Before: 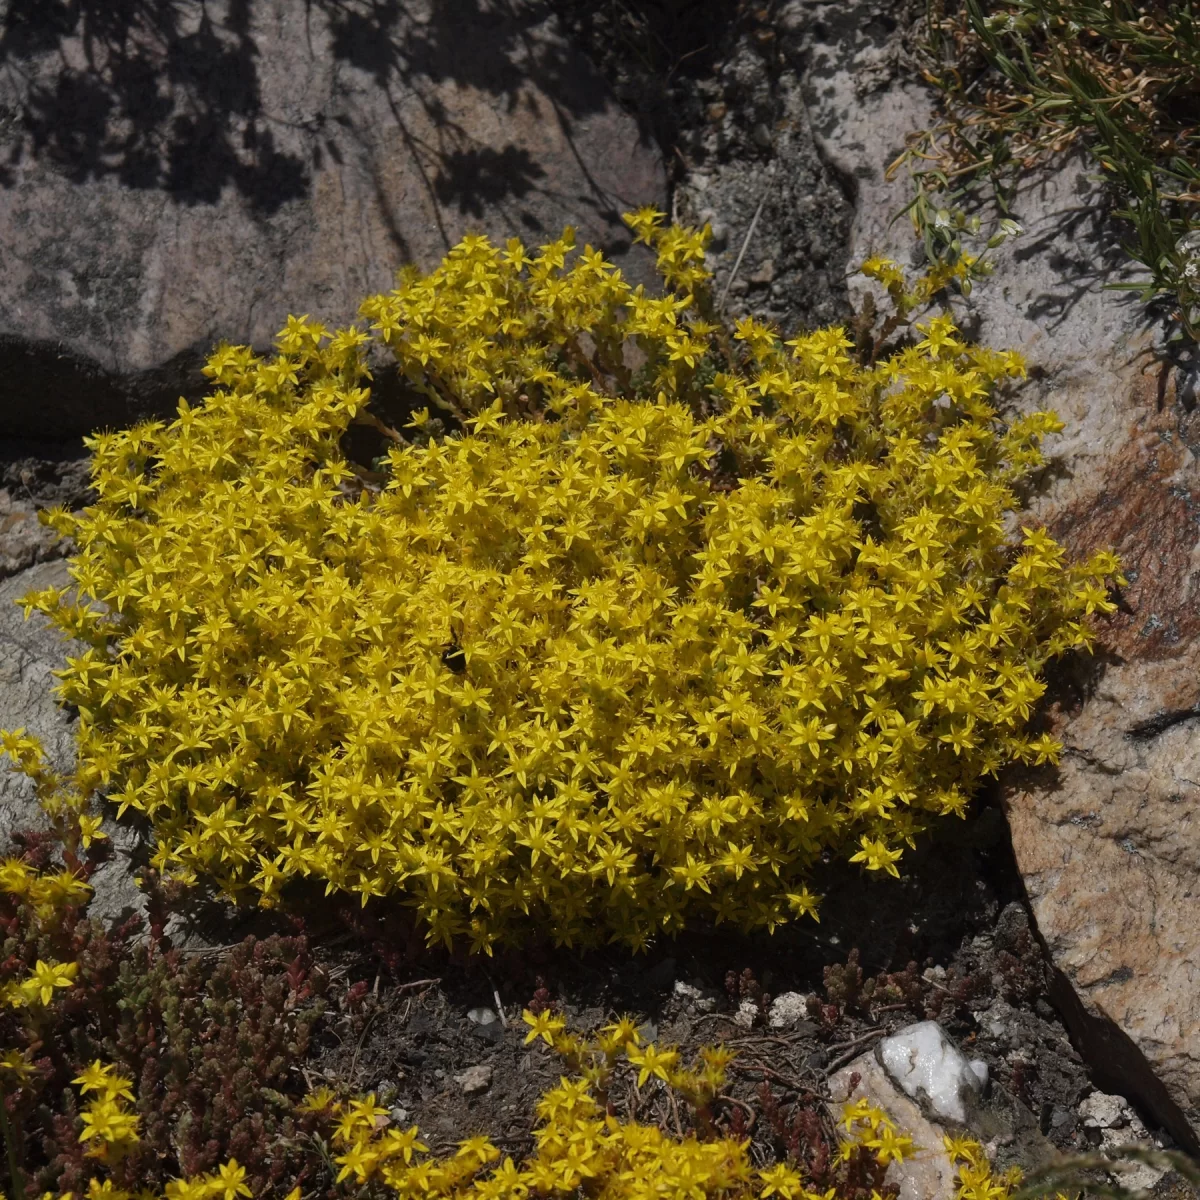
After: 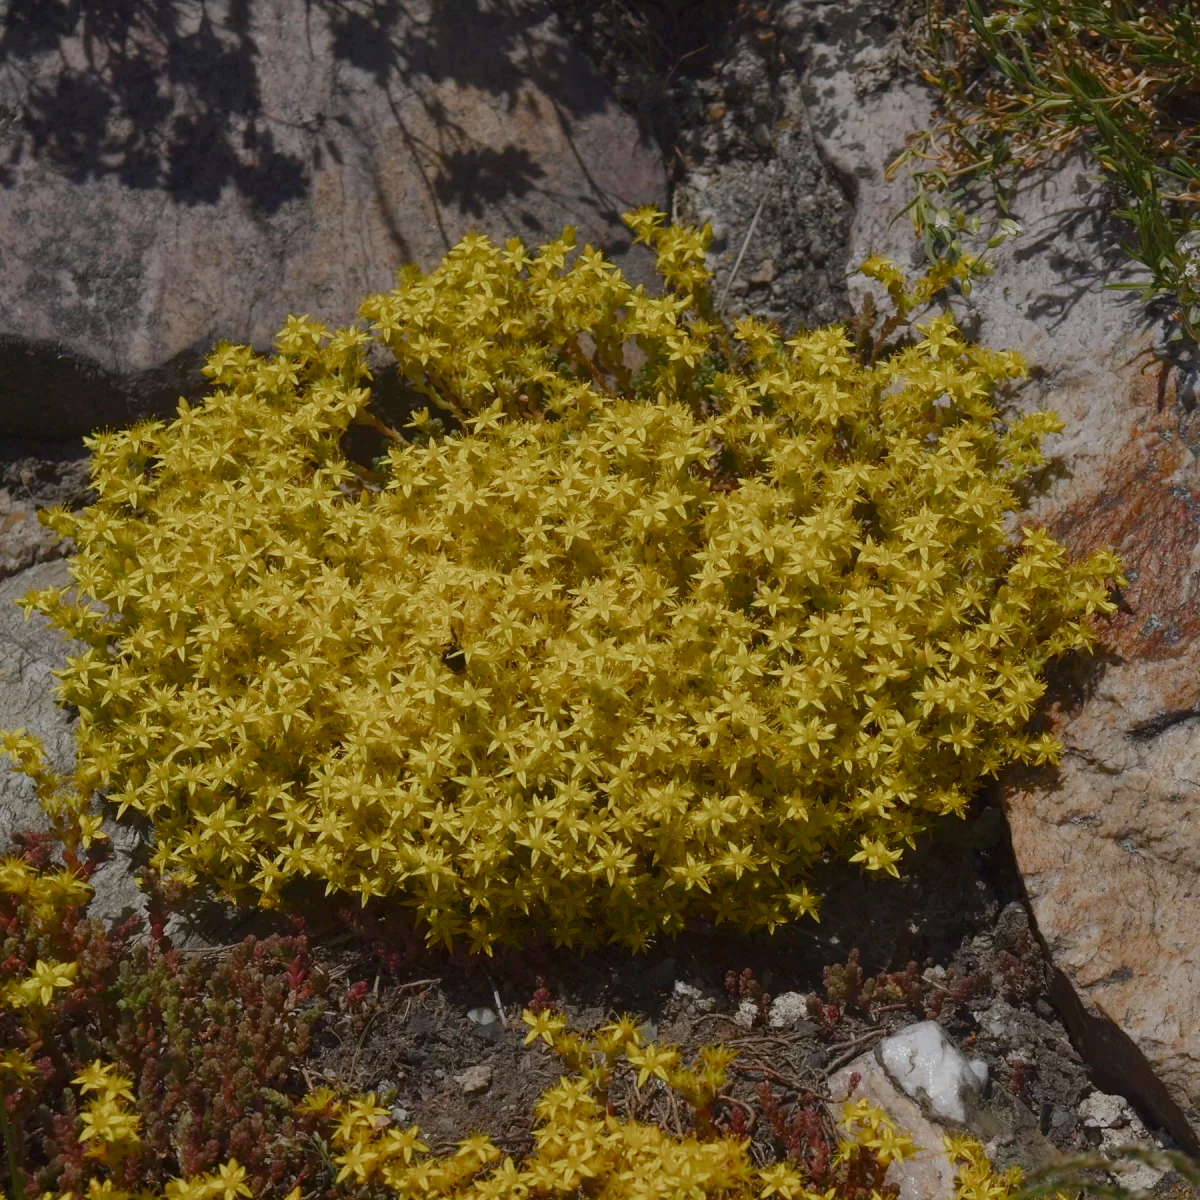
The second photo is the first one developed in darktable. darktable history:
color balance rgb: perceptual saturation grading › global saturation 20%, perceptual saturation grading › highlights -49.669%, perceptual saturation grading › shadows 25.257%, contrast -19.811%
